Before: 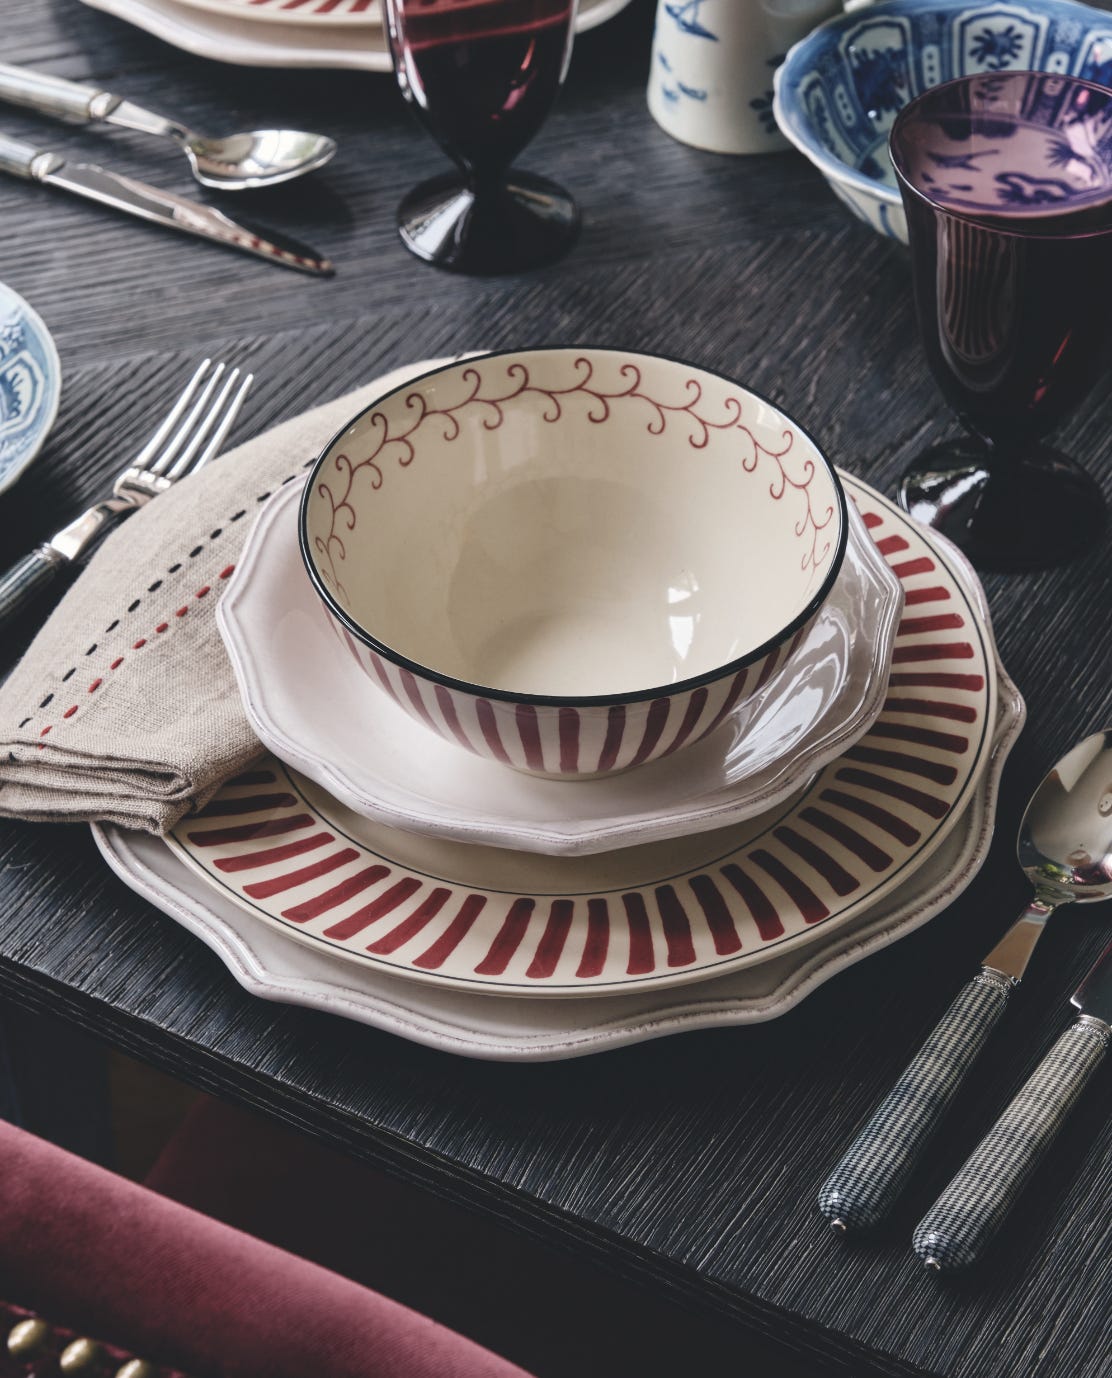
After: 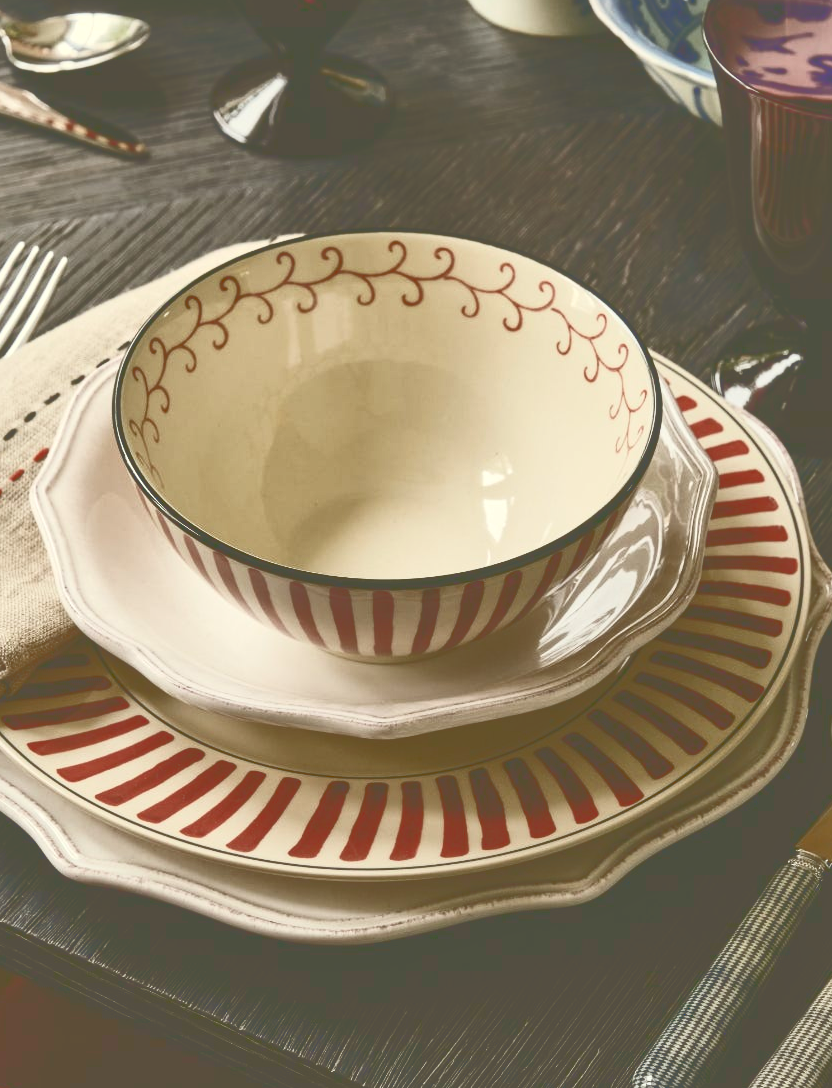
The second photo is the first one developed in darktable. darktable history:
crop: left 16.792%, top 8.553%, right 8.321%, bottom 12.453%
tone curve: curves: ch0 [(0, 0) (0.003, 0.319) (0.011, 0.319) (0.025, 0.323) (0.044, 0.323) (0.069, 0.327) (0.1, 0.33) (0.136, 0.338) (0.177, 0.348) (0.224, 0.361) (0.277, 0.374) (0.335, 0.398) (0.399, 0.444) (0.468, 0.516) (0.543, 0.595) (0.623, 0.694) (0.709, 0.793) (0.801, 0.883) (0.898, 0.942) (1, 1)], color space Lab, linked channels, preserve colors none
local contrast: mode bilateral grid, contrast 21, coarseness 50, detail 119%, midtone range 0.2
color correction: highlights a* -1.45, highlights b* 9.99, shadows a* 0.616, shadows b* 18.6
